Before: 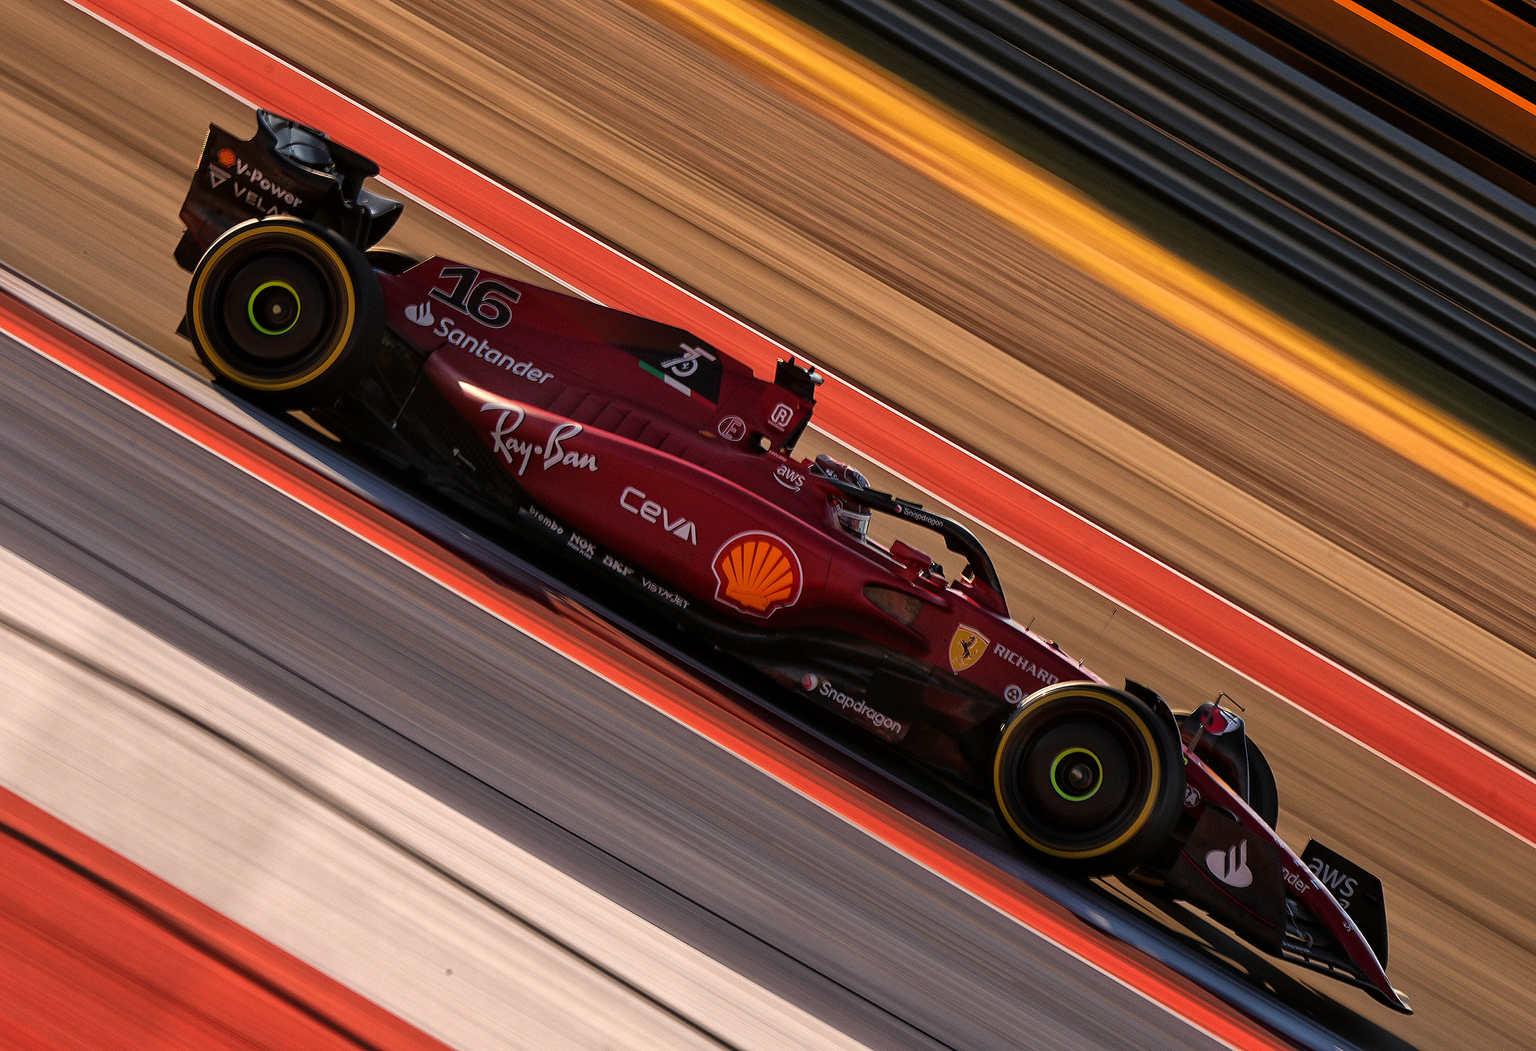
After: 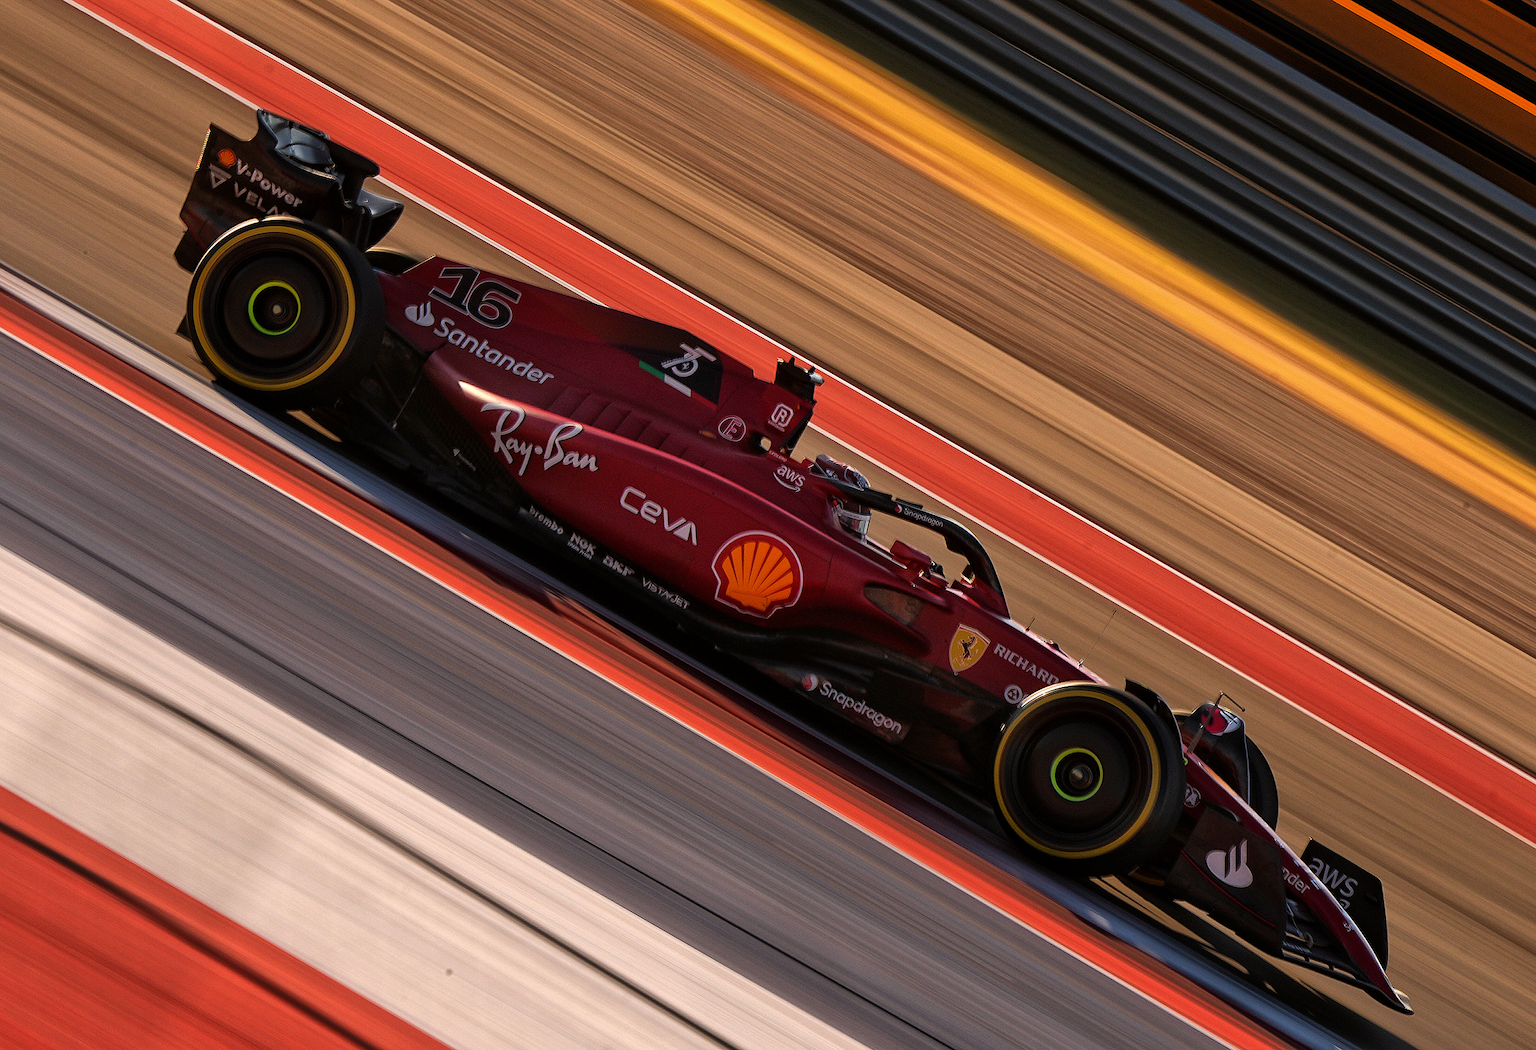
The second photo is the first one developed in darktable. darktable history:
base curve: curves: ch0 [(0, 0) (0.472, 0.455) (1, 1)]
